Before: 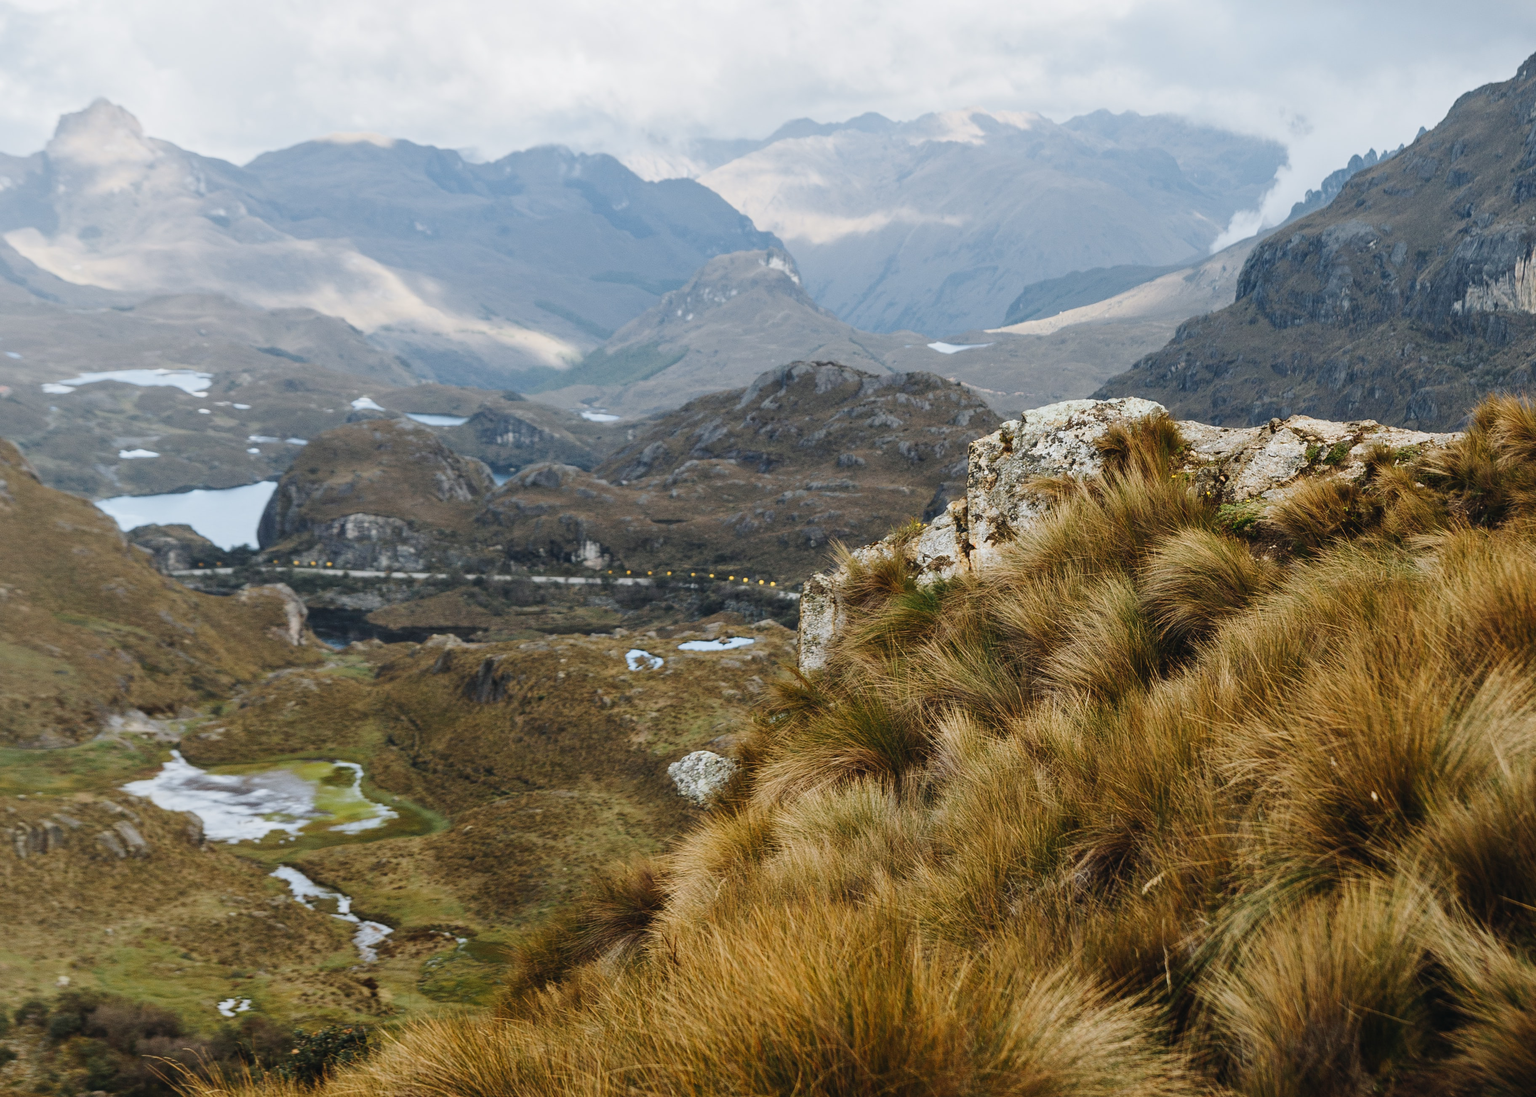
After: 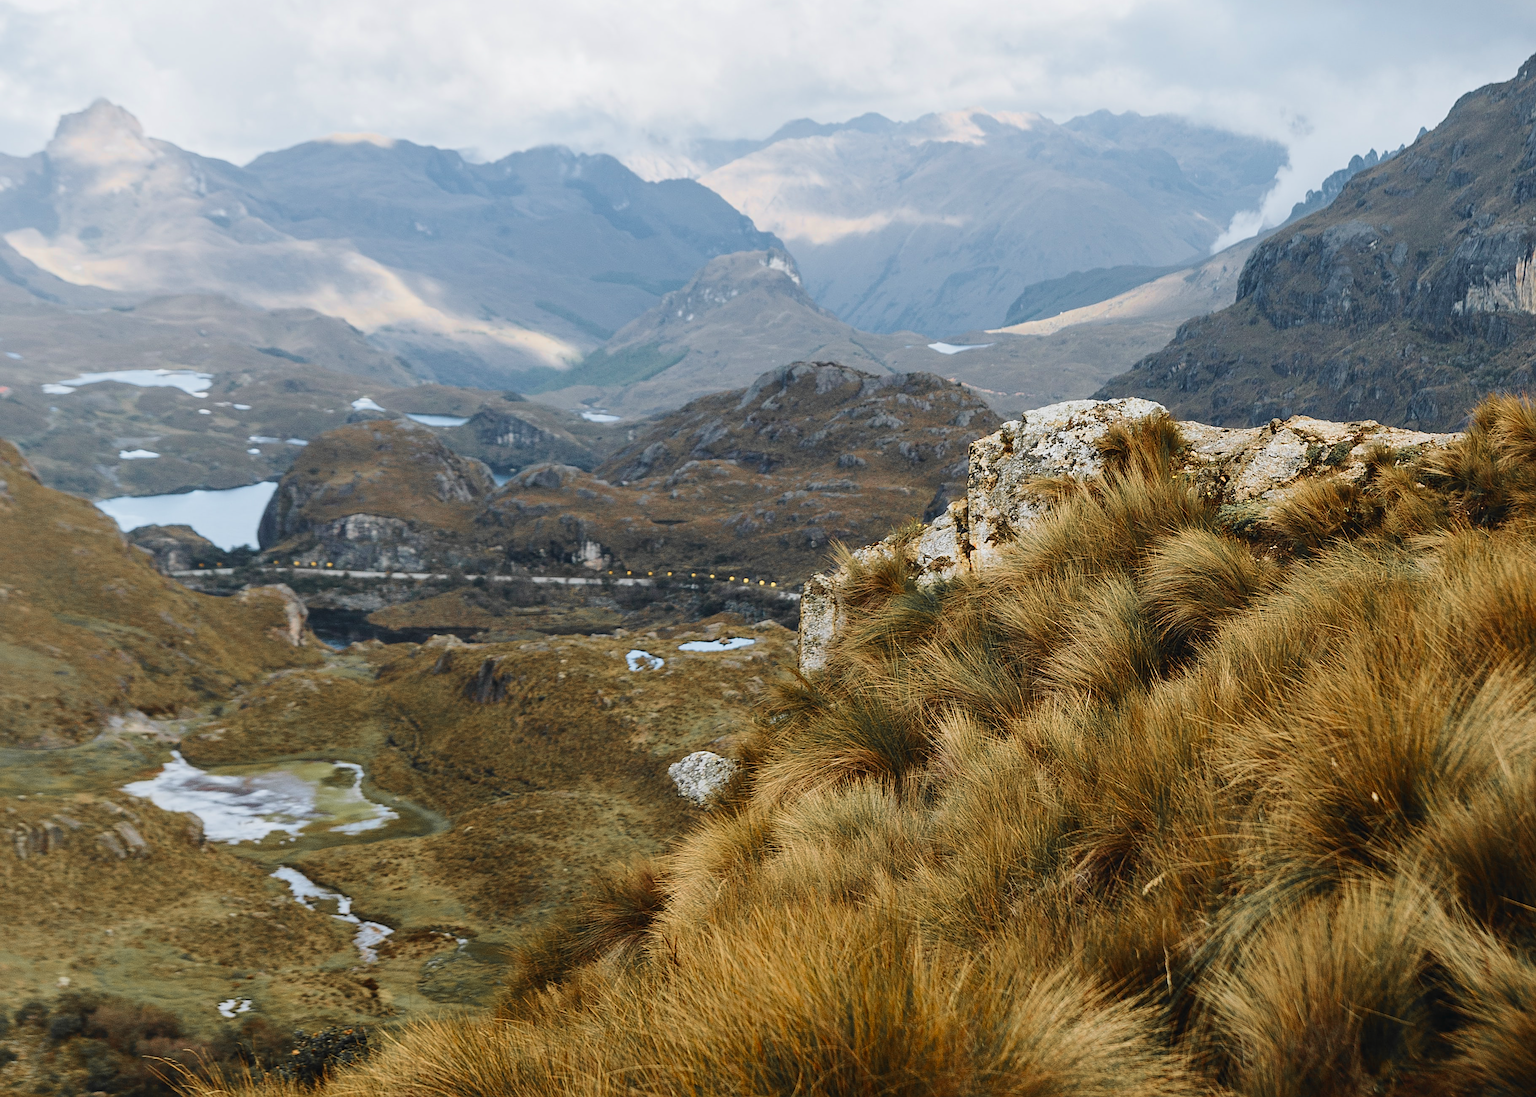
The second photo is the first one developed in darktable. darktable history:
color zones: curves: ch1 [(0, 0.679) (0.143, 0.647) (0.286, 0.261) (0.378, -0.011) (0.571, 0.396) (0.714, 0.399) (0.857, 0.406) (1, 0.679)]
sharpen: on, module defaults
velvia: strength 45%
